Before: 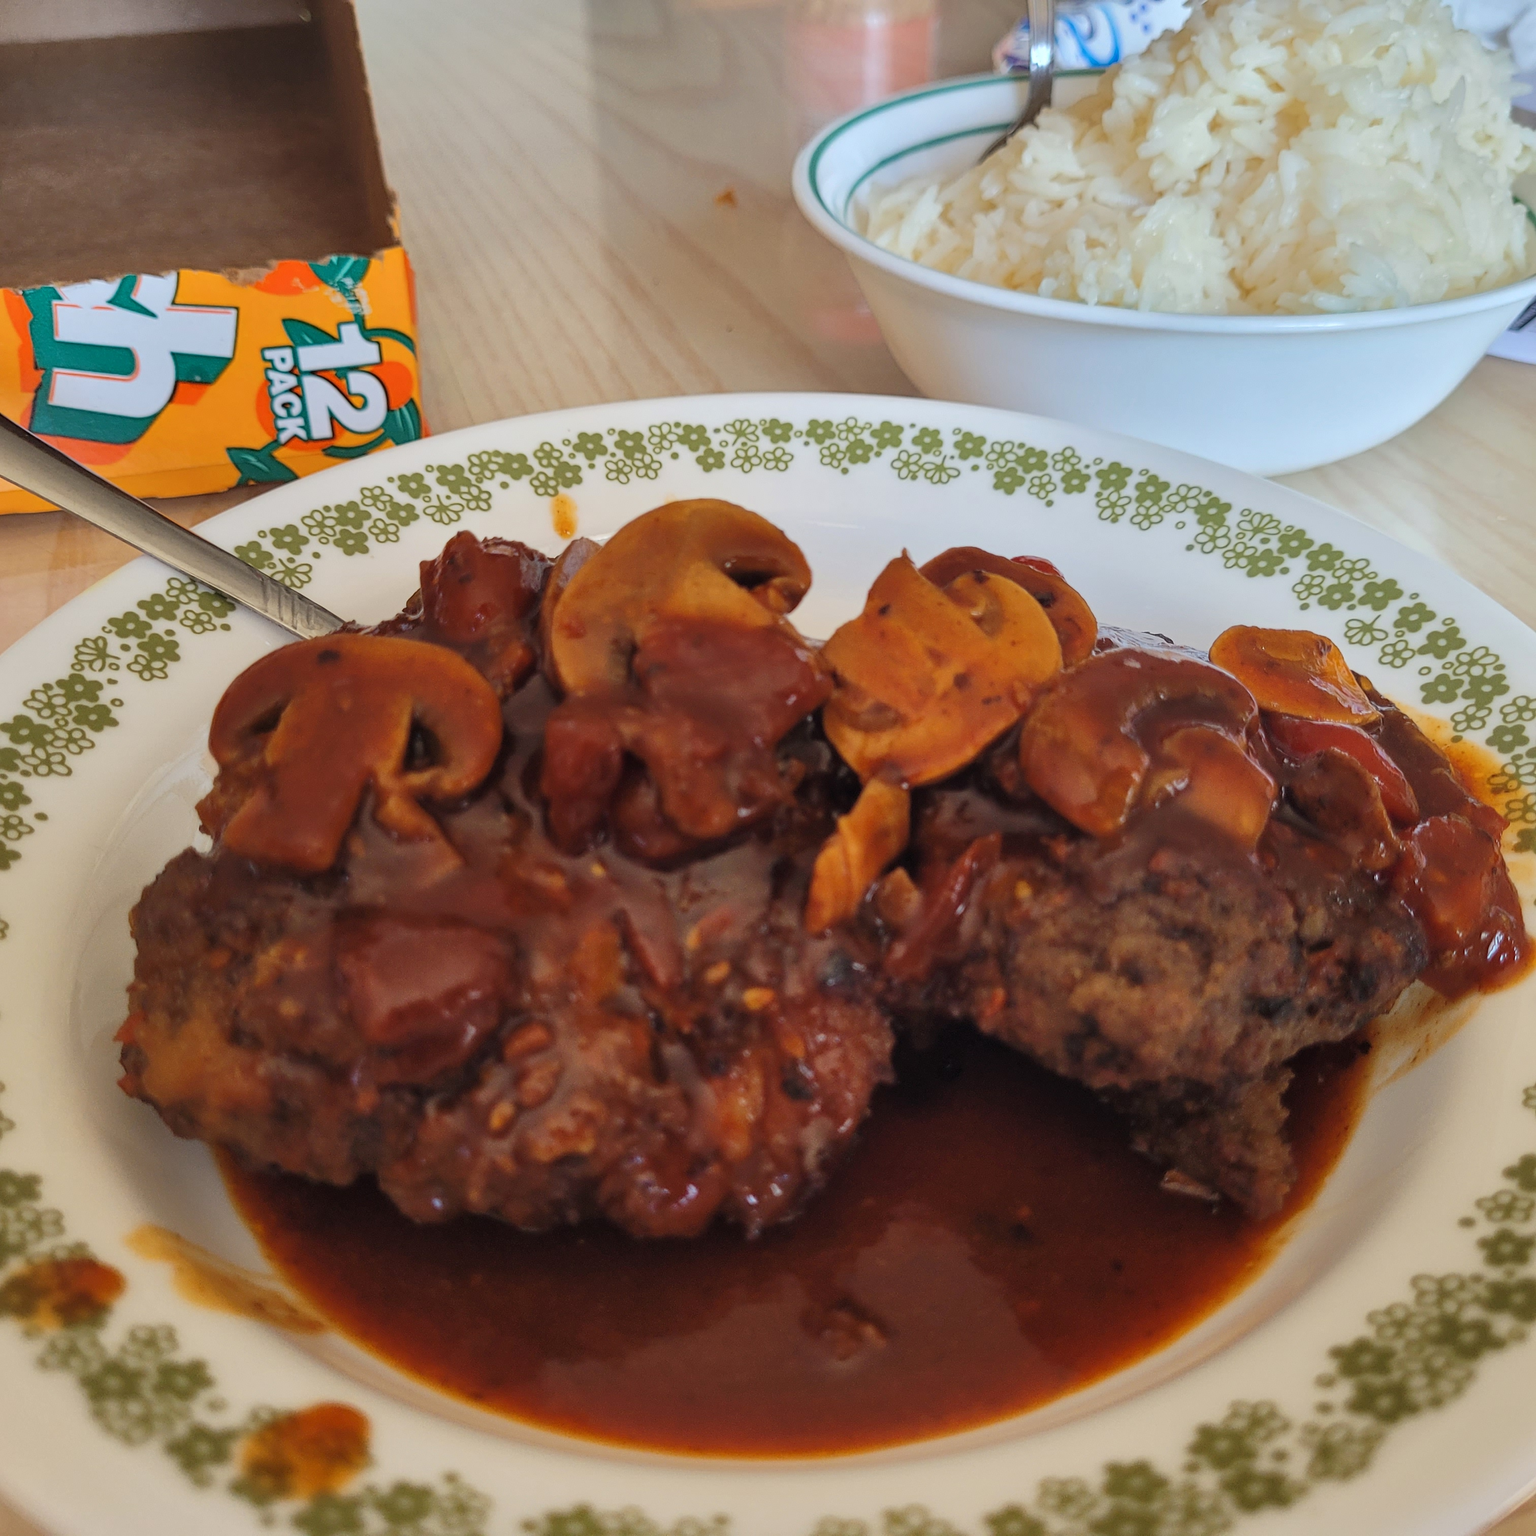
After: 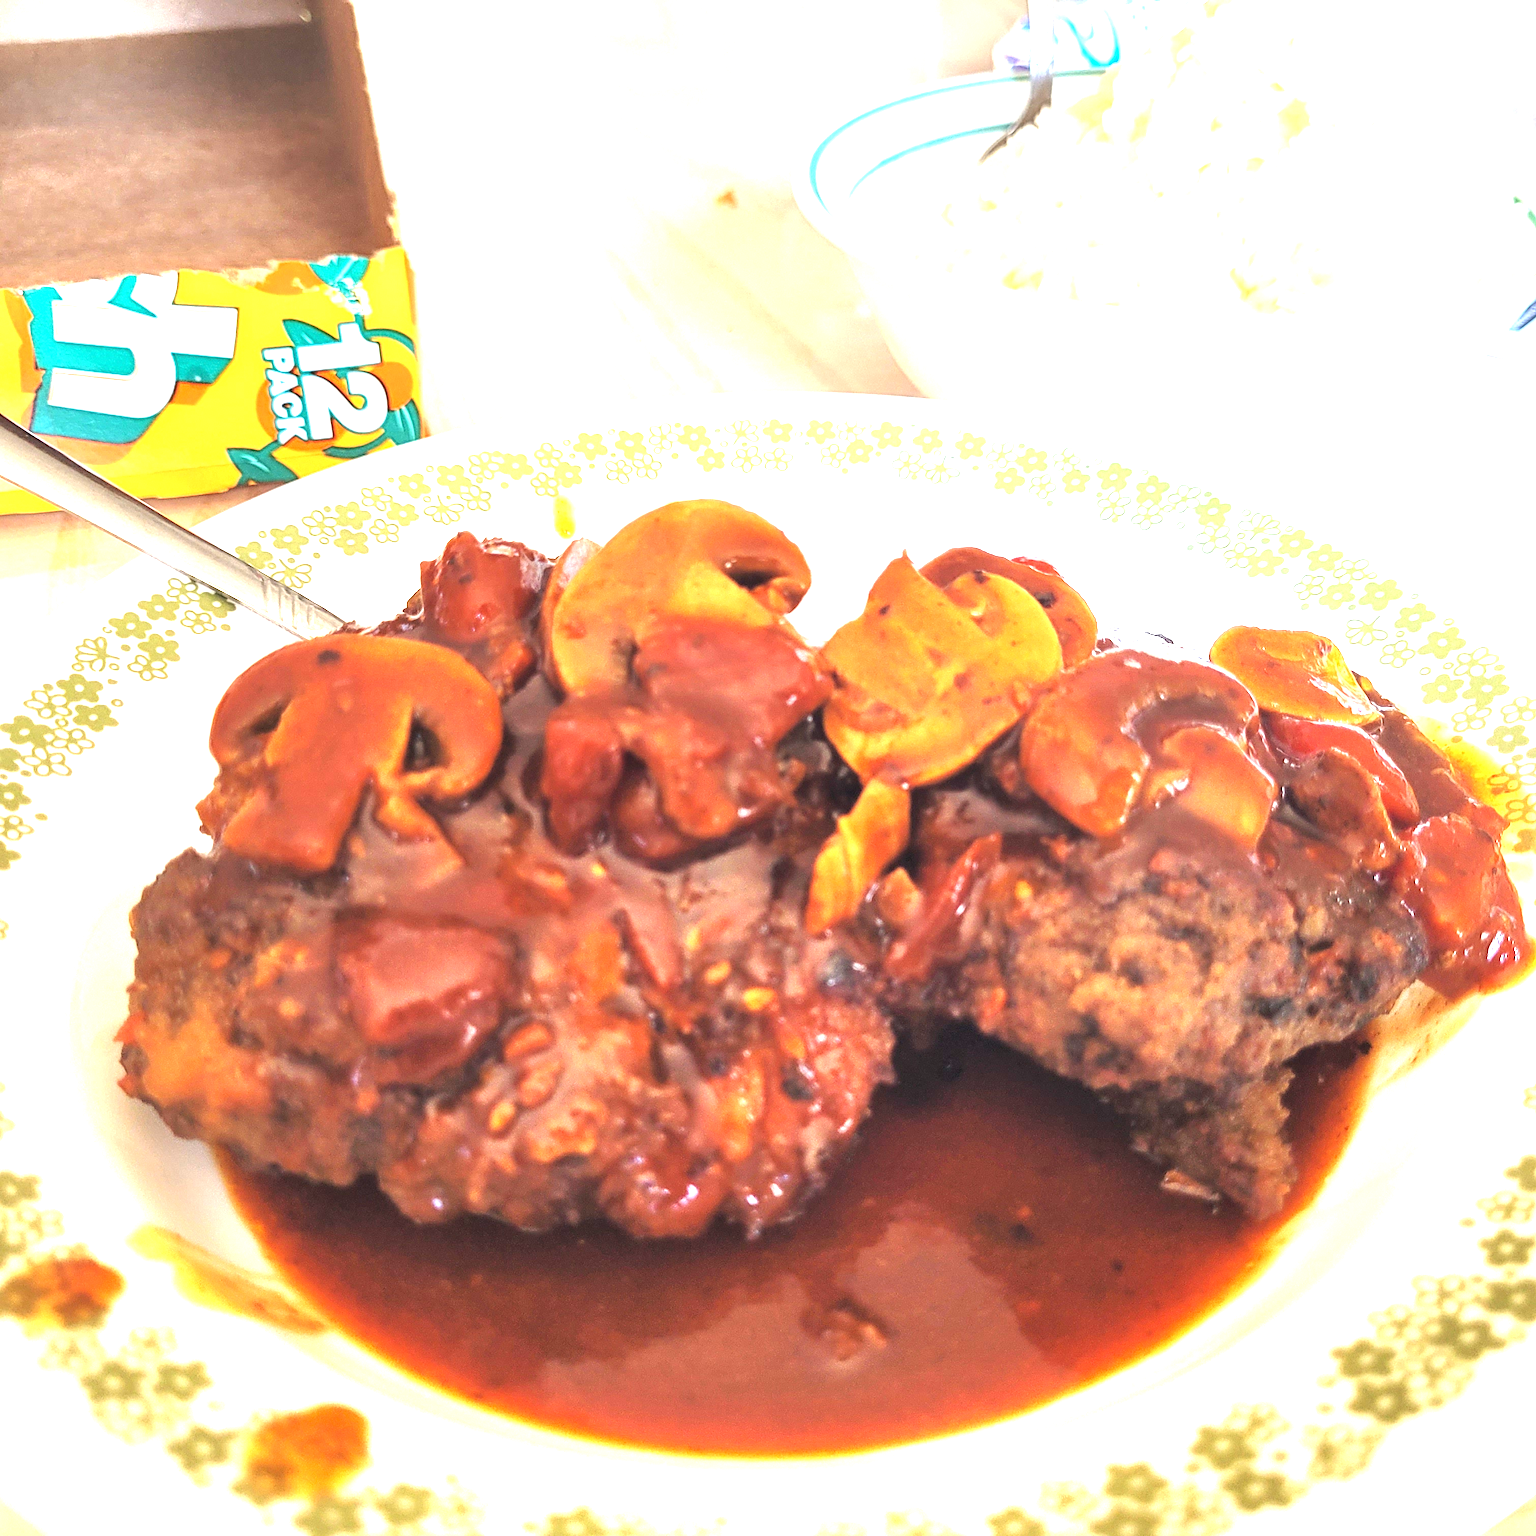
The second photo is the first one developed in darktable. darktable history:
exposure: black level correction 0, exposure 2.414 EV, compensate highlight preservation false
